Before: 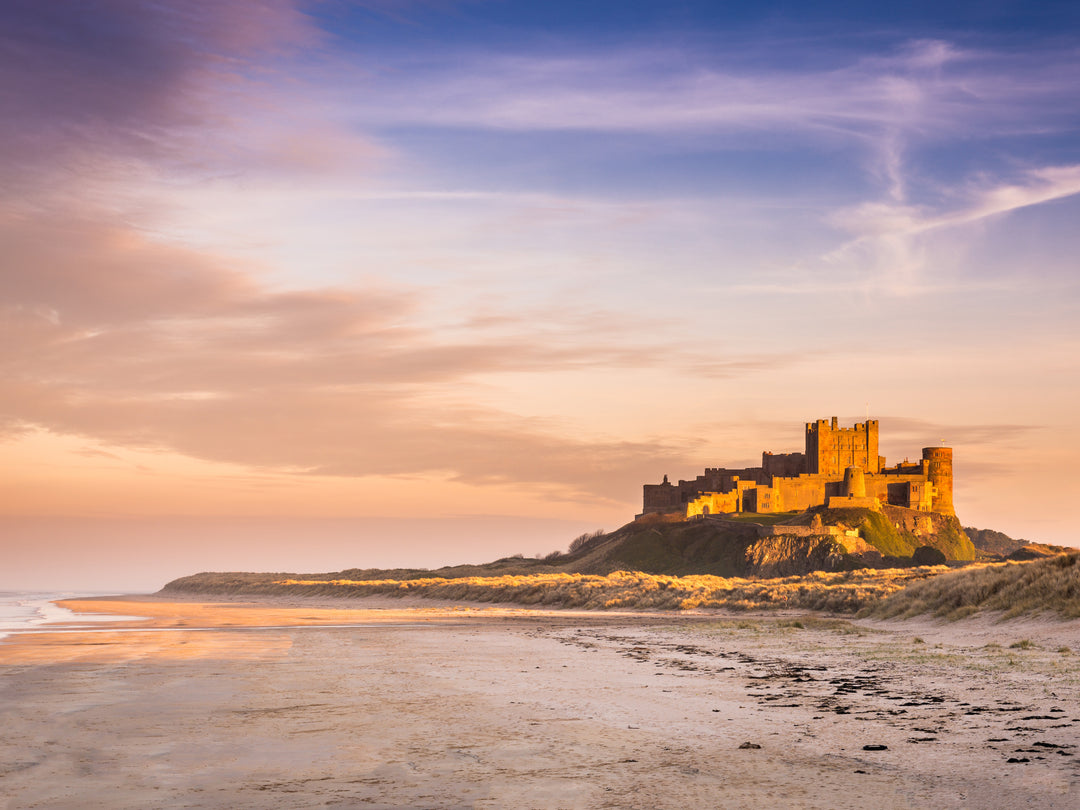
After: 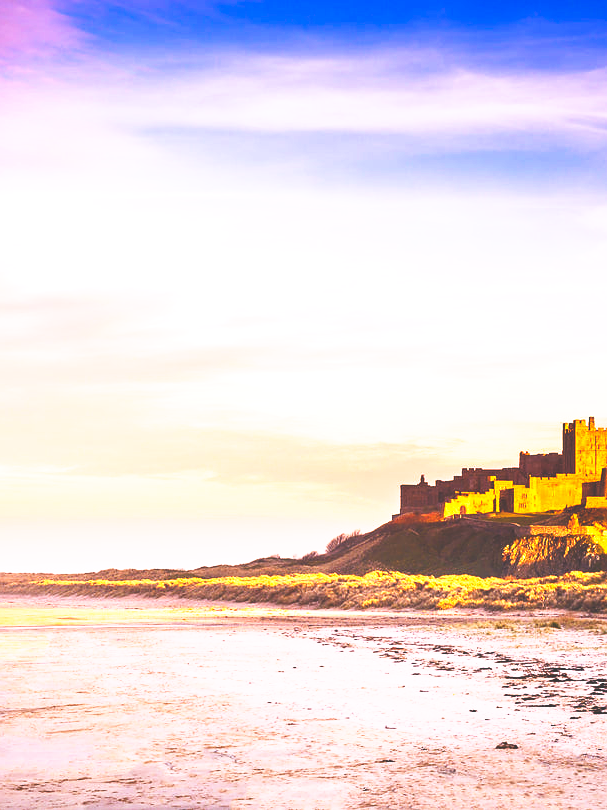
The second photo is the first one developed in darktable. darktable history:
white balance: red 1.004, blue 1.096
sharpen: radius 1, threshold 1
crop and rotate: left 22.516%, right 21.234%
color balance rgb: perceptual saturation grading › global saturation 35%, perceptual saturation grading › highlights -25%, perceptual saturation grading › shadows 50%
base curve: curves: ch0 [(0, 0.036) (0.007, 0.037) (0.604, 0.887) (1, 1)], preserve colors none
exposure: exposure 0.661 EV, compensate highlight preservation false
